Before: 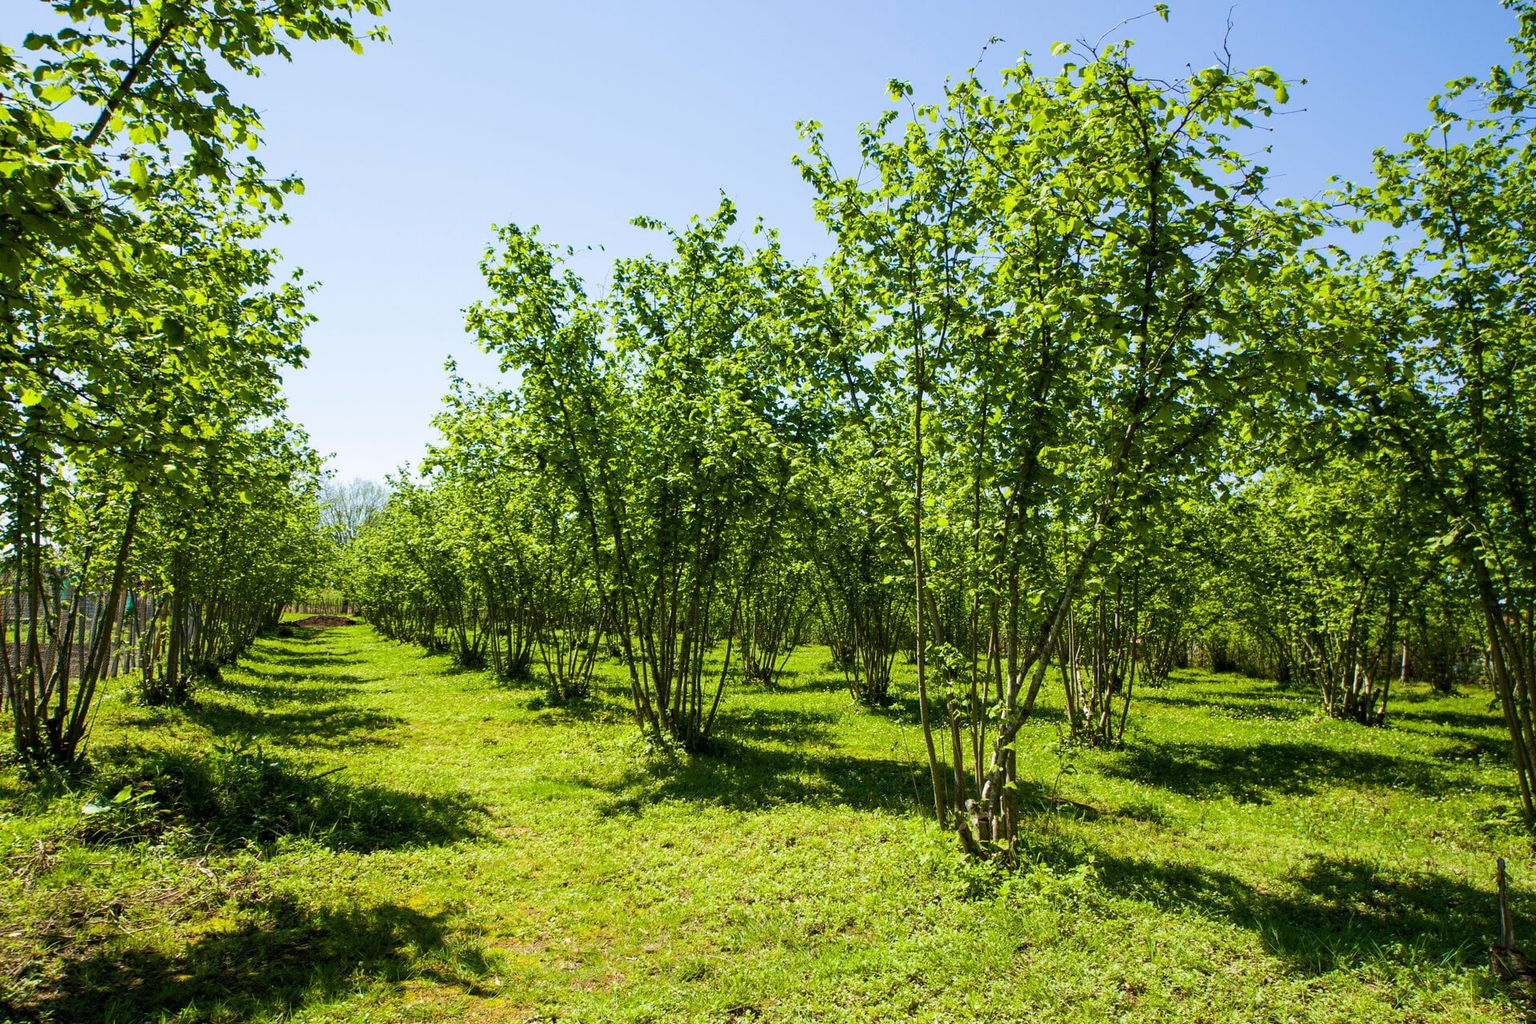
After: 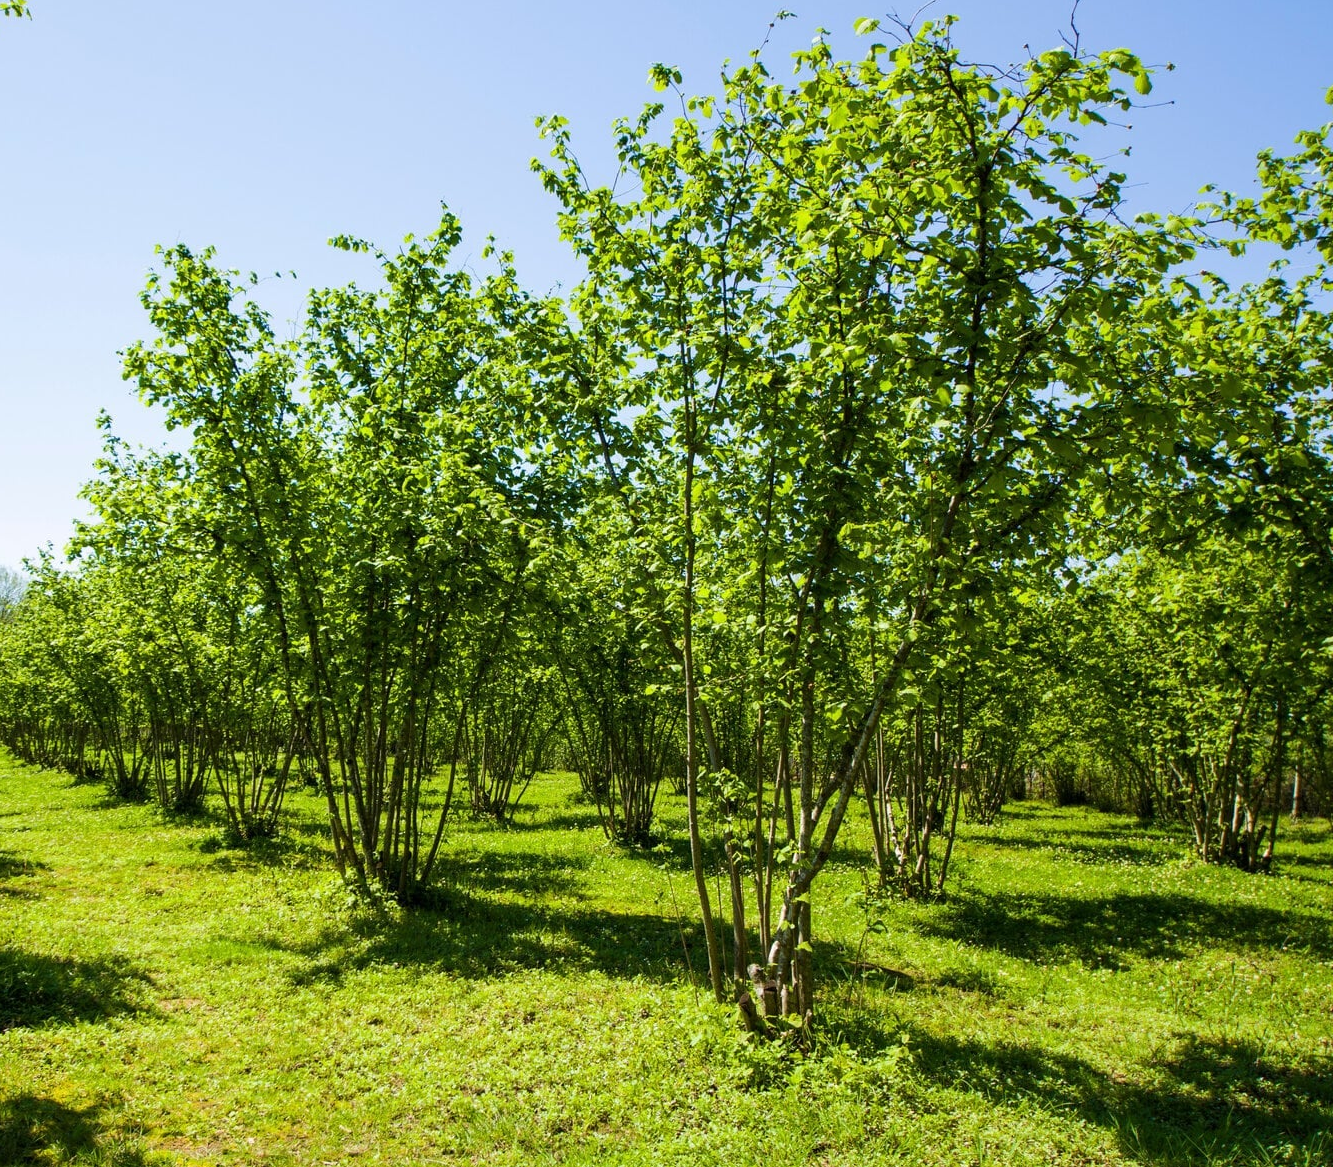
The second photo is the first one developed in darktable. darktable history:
crop and rotate: left 23.917%, top 2.747%, right 6.626%, bottom 6.033%
